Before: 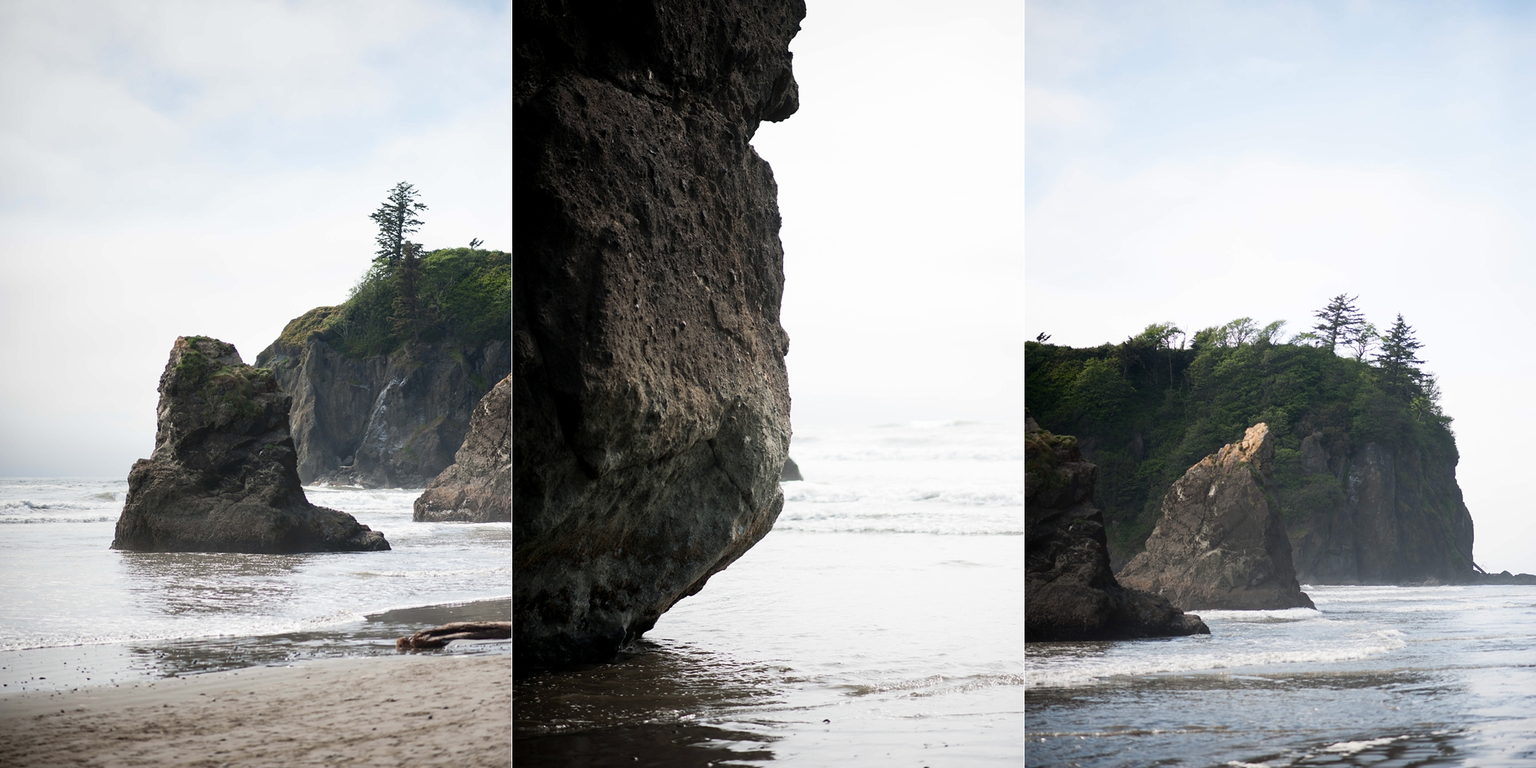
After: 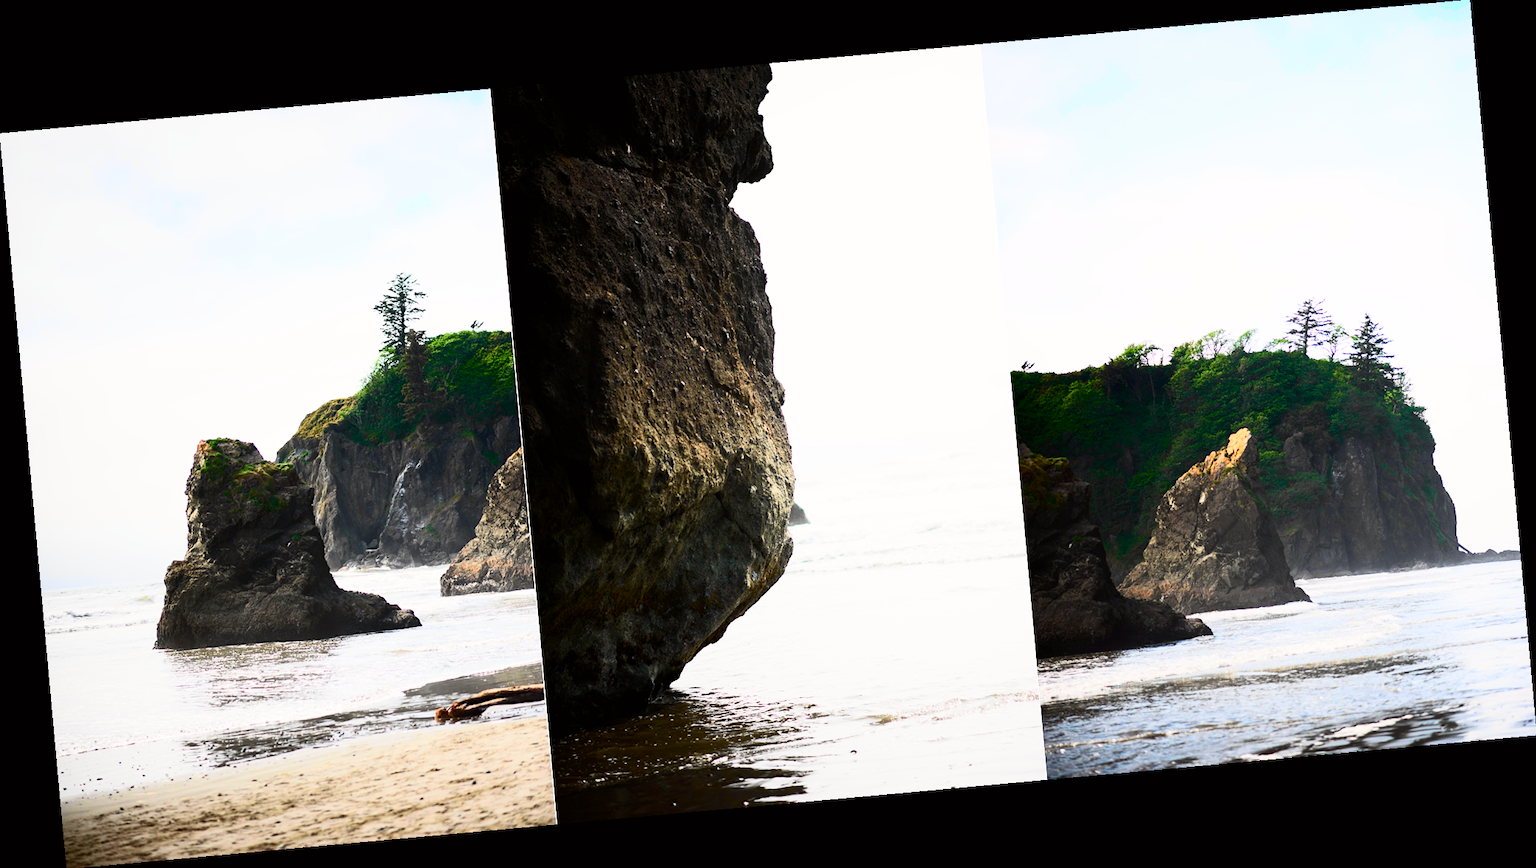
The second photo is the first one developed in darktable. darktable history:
contrast brightness saturation: contrast 0.26, brightness 0.02, saturation 0.87
rotate and perspective: rotation -5.2°, automatic cropping off
tone curve: curves: ch0 [(0, 0) (0.055, 0.05) (0.258, 0.287) (0.434, 0.526) (0.517, 0.648) (0.745, 0.874) (1, 1)]; ch1 [(0, 0) (0.346, 0.307) (0.418, 0.383) (0.46, 0.439) (0.482, 0.493) (0.502, 0.503) (0.517, 0.514) (0.55, 0.561) (0.588, 0.603) (0.646, 0.688) (1, 1)]; ch2 [(0, 0) (0.346, 0.34) (0.431, 0.45) (0.485, 0.499) (0.5, 0.503) (0.527, 0.525) (0.545, 0.562) (0.679, 0.706) (1, 1)], color space Lab, independent channels, preserve colors none
